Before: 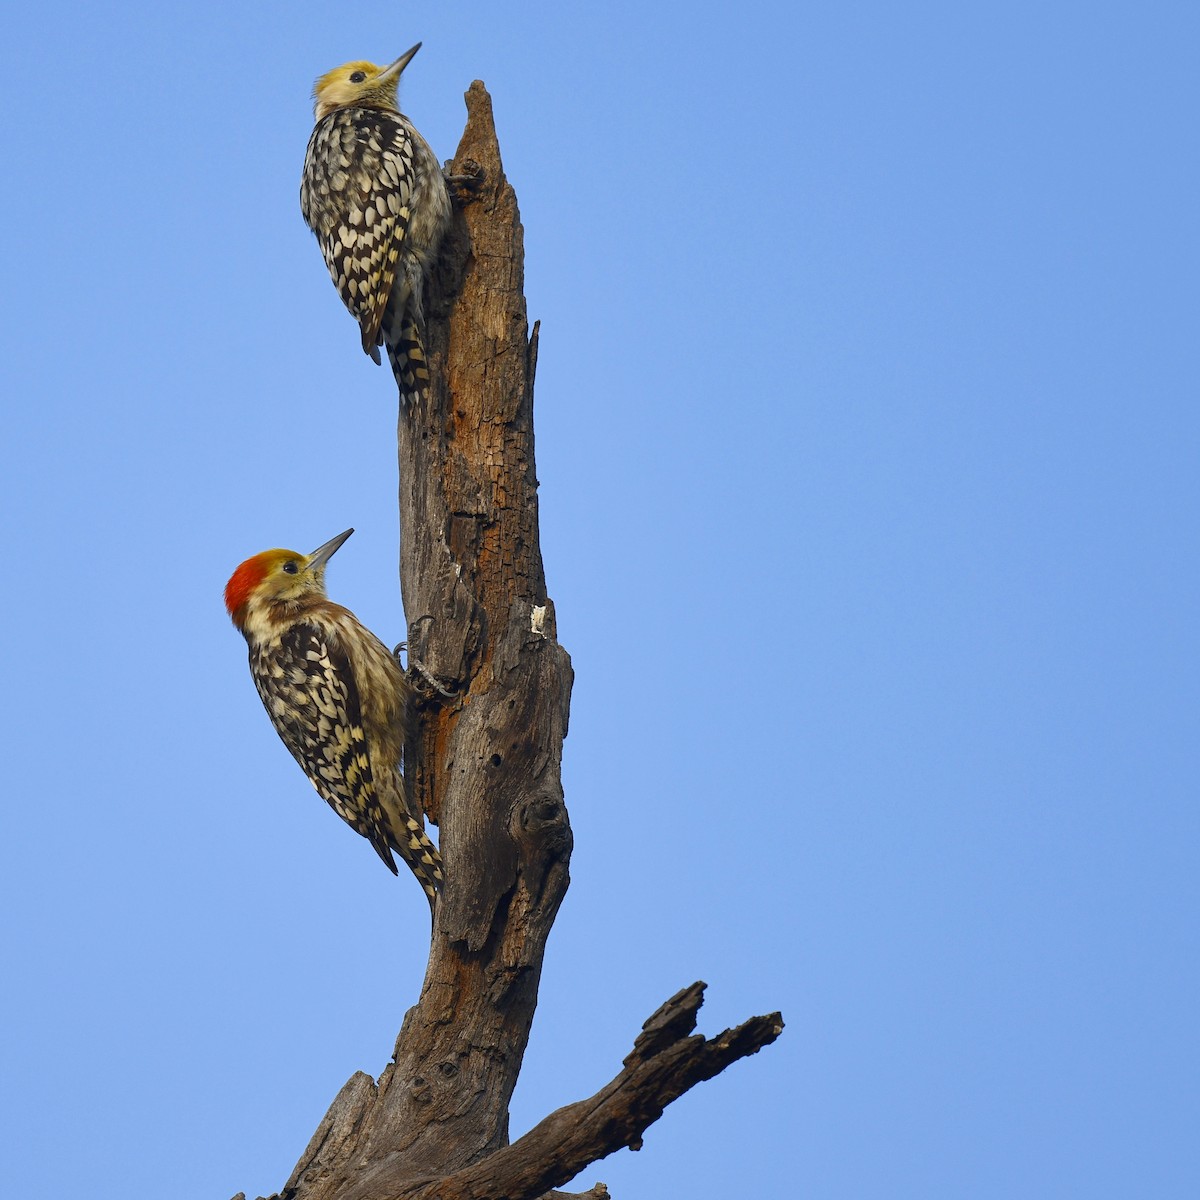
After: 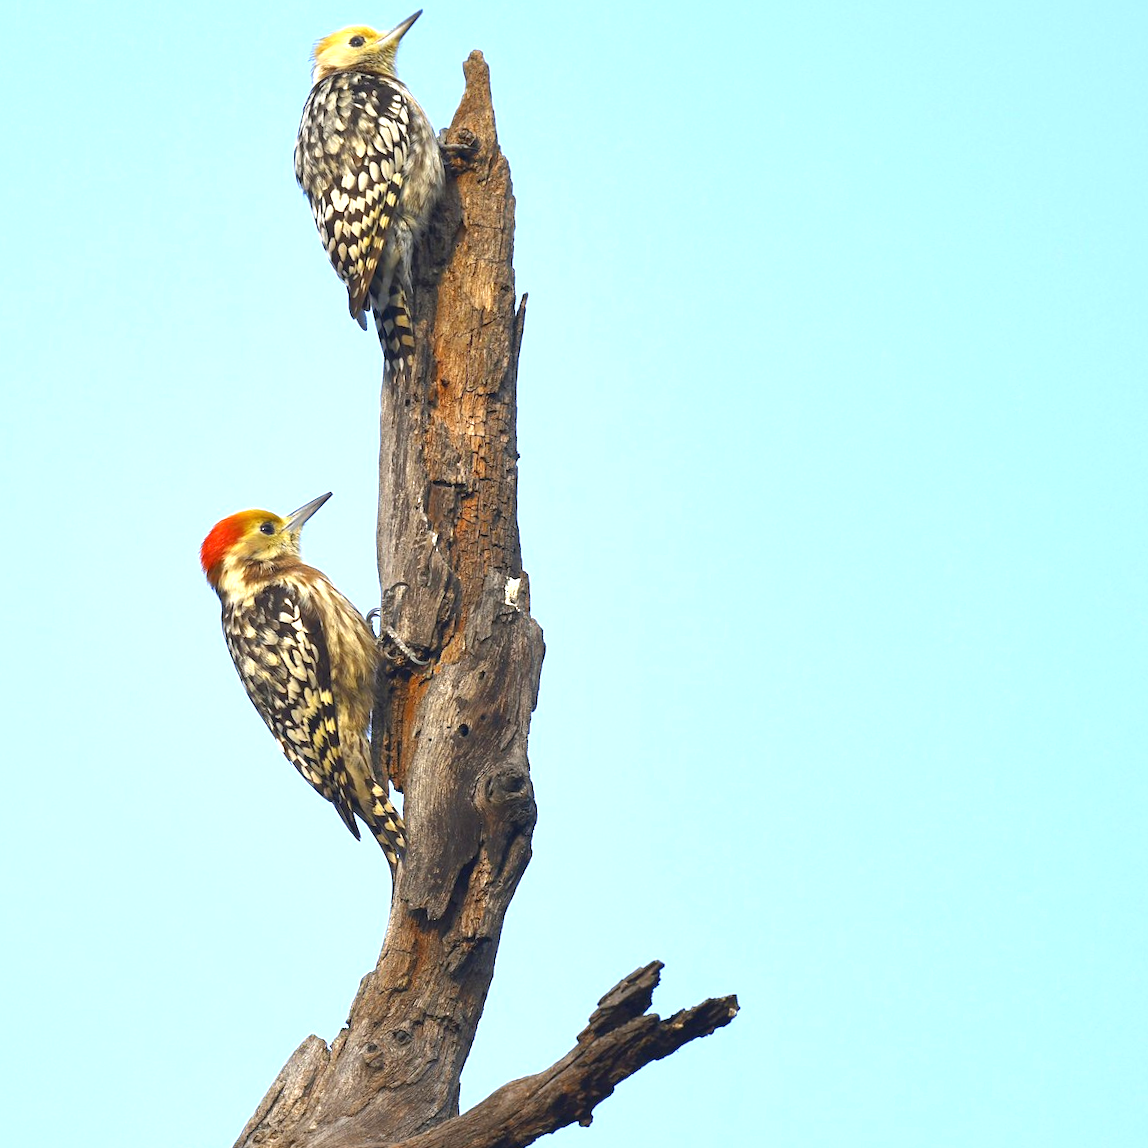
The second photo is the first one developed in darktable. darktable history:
tone equalizer: edges refinement/feathering 500, mask exposure compensation -1.57 EV, preserve details no
exposure: black level correction 0, exposure 1.38 EV, compensate highlight preservation false
crop and rotate: angle -2.64°
